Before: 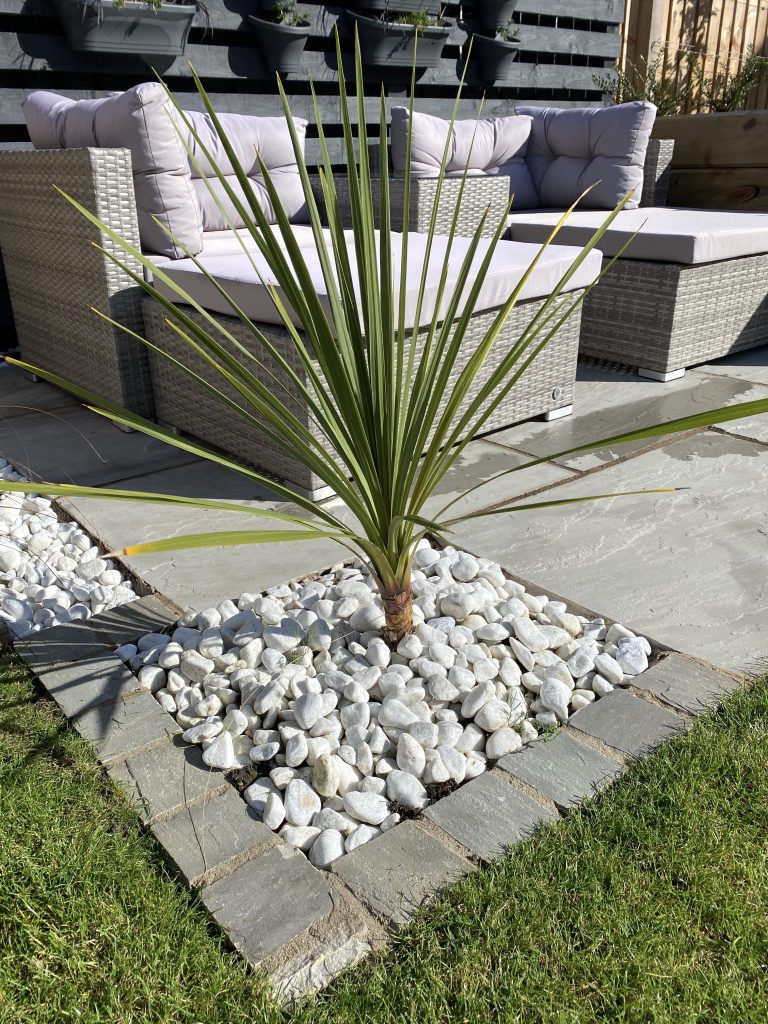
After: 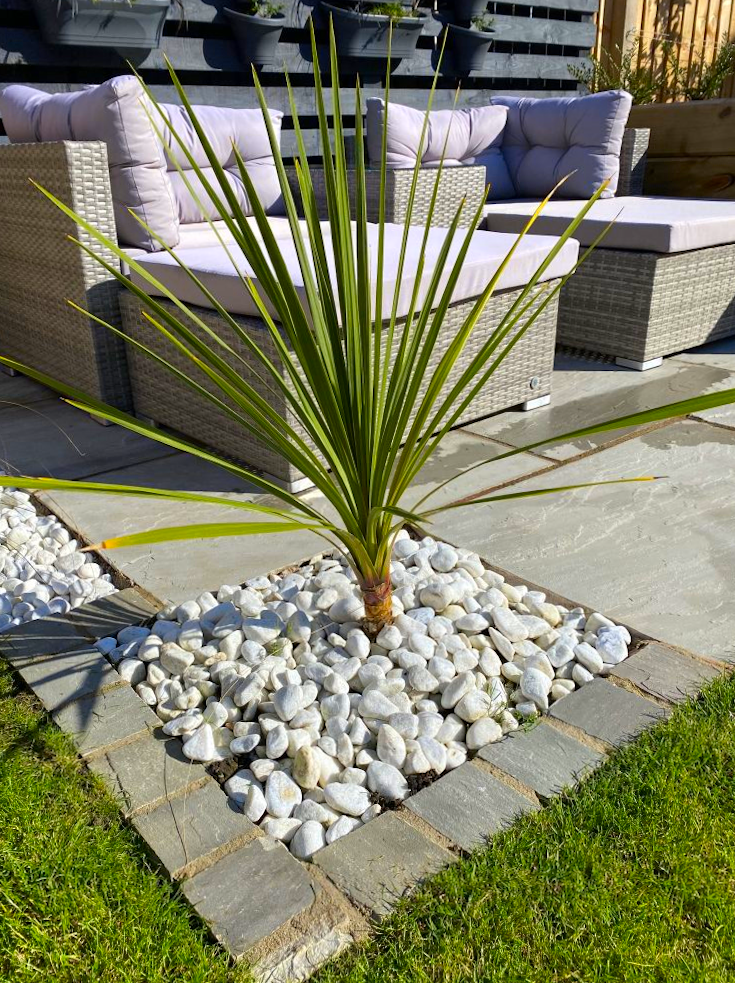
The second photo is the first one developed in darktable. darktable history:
crop and rotate: left 2.536%, right 1.107%, bottom 2.246%
rotate and perspective: rotation -0.45°, automatic cropping original format, crop left 0.008, crop right 0.992, crop top 0.012, crop bottom 0.988
color contrast: green-magenta contrast 1.55, blue-yellow contrast 1.83
